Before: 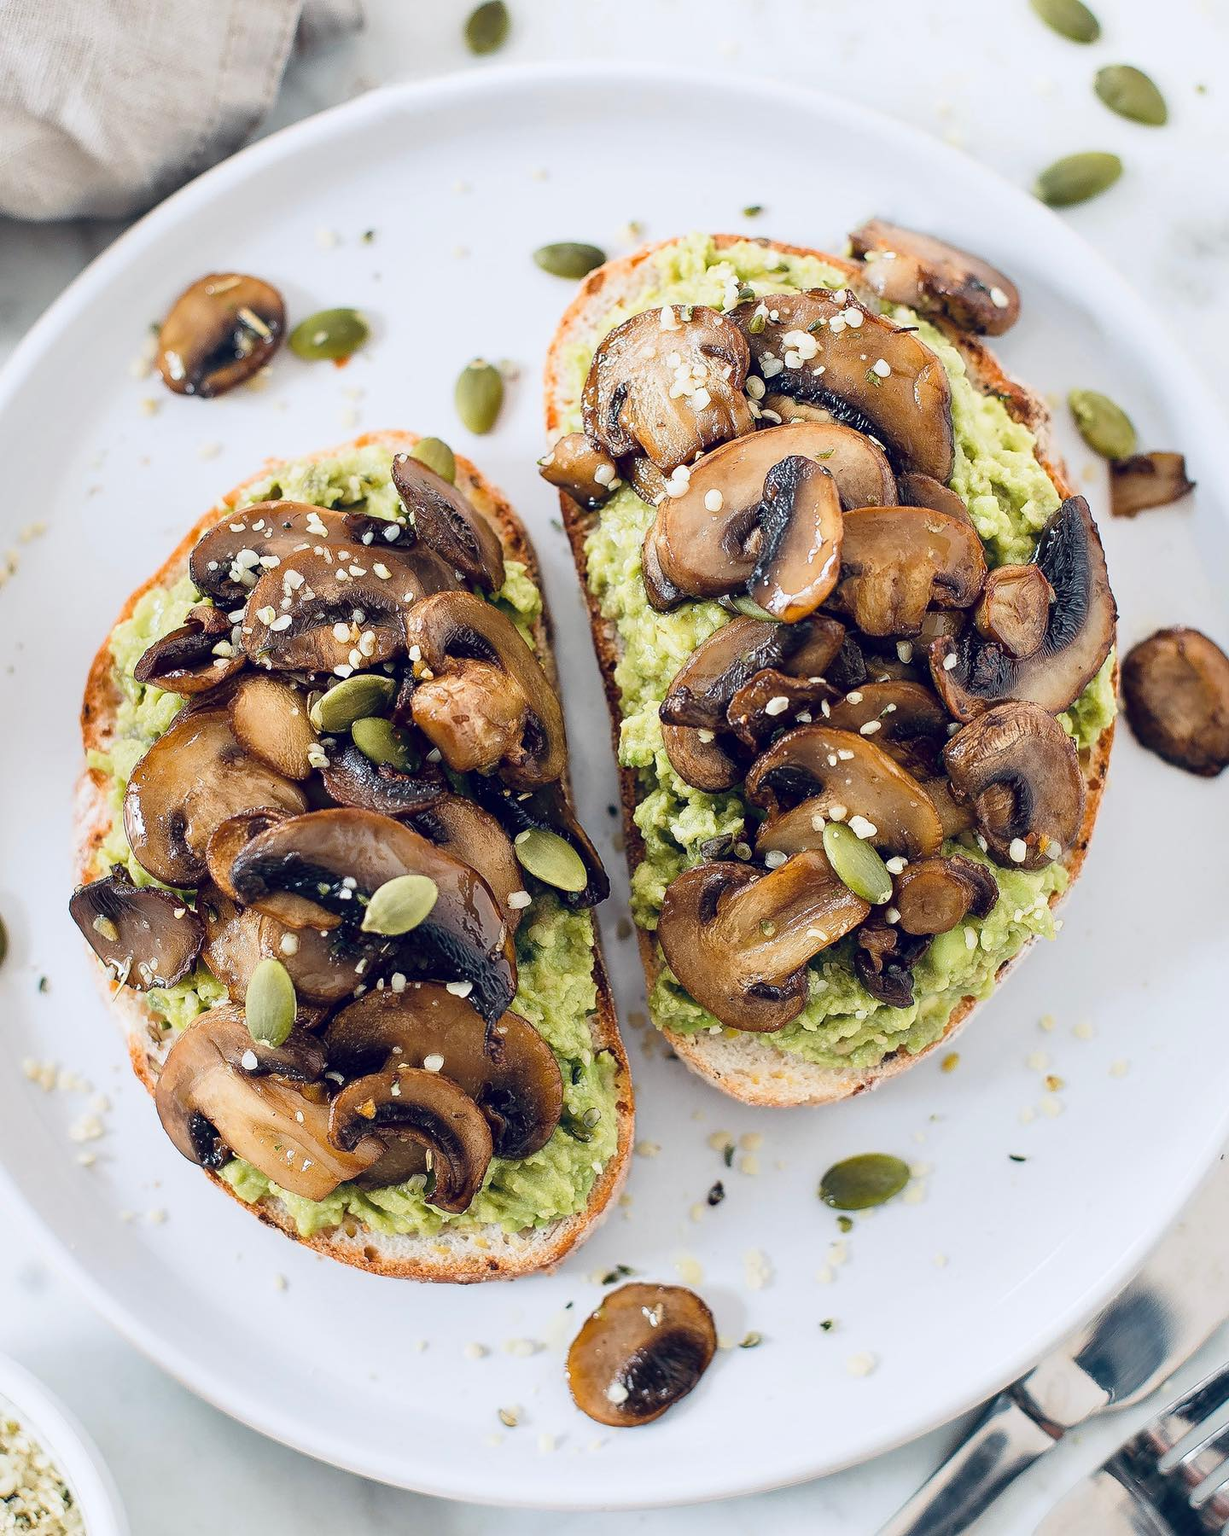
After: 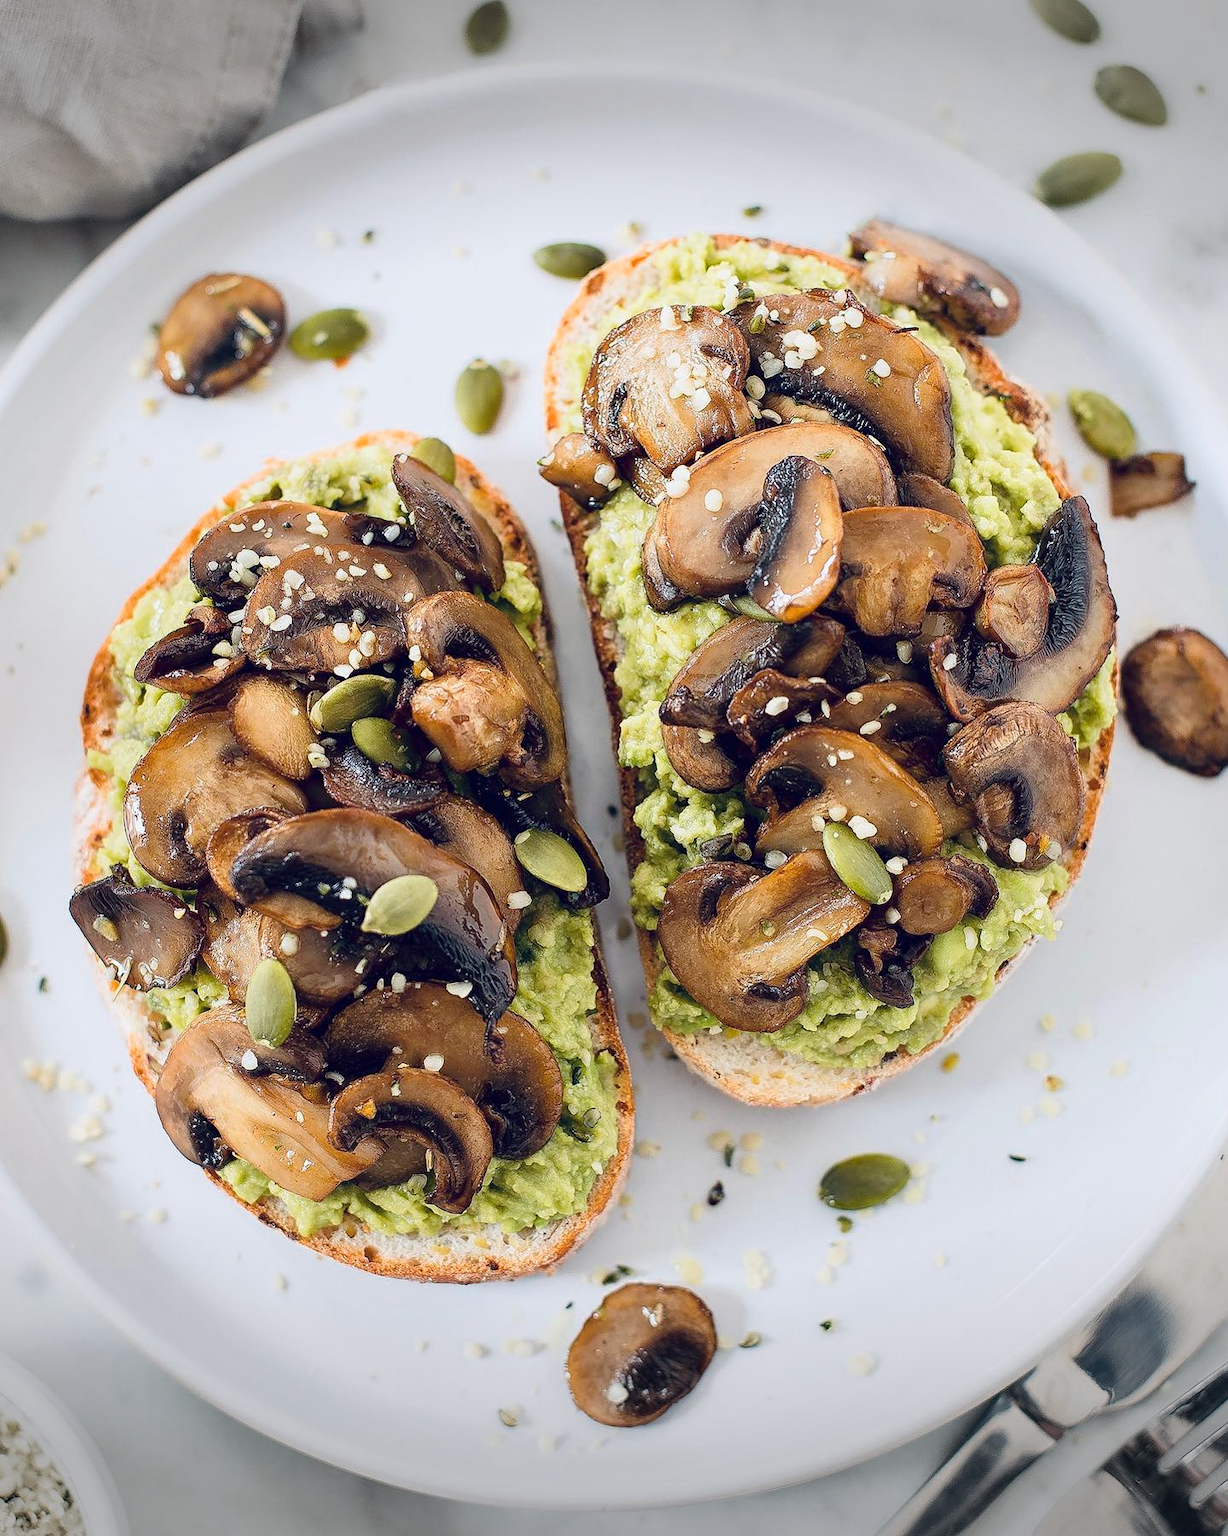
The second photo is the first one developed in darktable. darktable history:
color zones: curves: ch0 [(0, 0.5) (0.125, 0.4) (0.25, 0.5) (0.375, 0.4) (0.5, 0.4) (0.625, 0.6) (0.75, 0.6) (0.875, 0.5)]; ch1 [(0, 0.4) (0.125, 0.5) (0.25, 0.4) (0.375, 0.4) (0.5, 0.4) (0.625, 0.4) (0.75, 0.5) (0.875, 0.4)]; ch2 [(0, 0.6) (0.125, 0.5) (0.25, 0.5) (0.375, 0.6) (0.5, 0.6) (0.625, 0.5) (0.75, 0.5) (0.875, 0.5)], mix -133%
vignetting: fall-off start 99.6%, width/height ratio 1.324, unbound false
